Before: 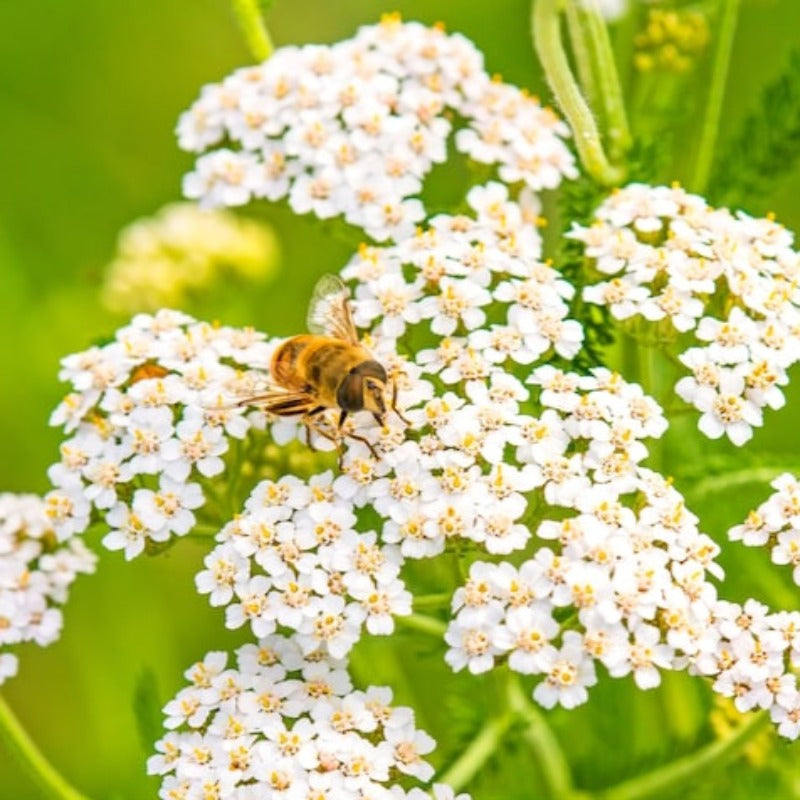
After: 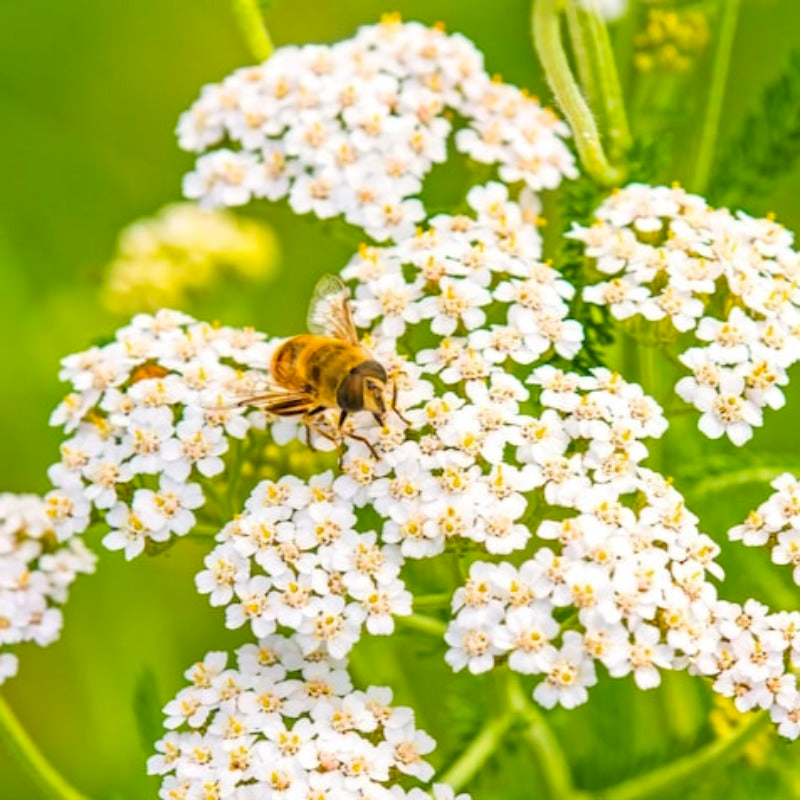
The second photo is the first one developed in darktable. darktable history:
color balance rgb: white fulcrum 0.065 EV, perceptual saturation grading › global saturation 11.52%
